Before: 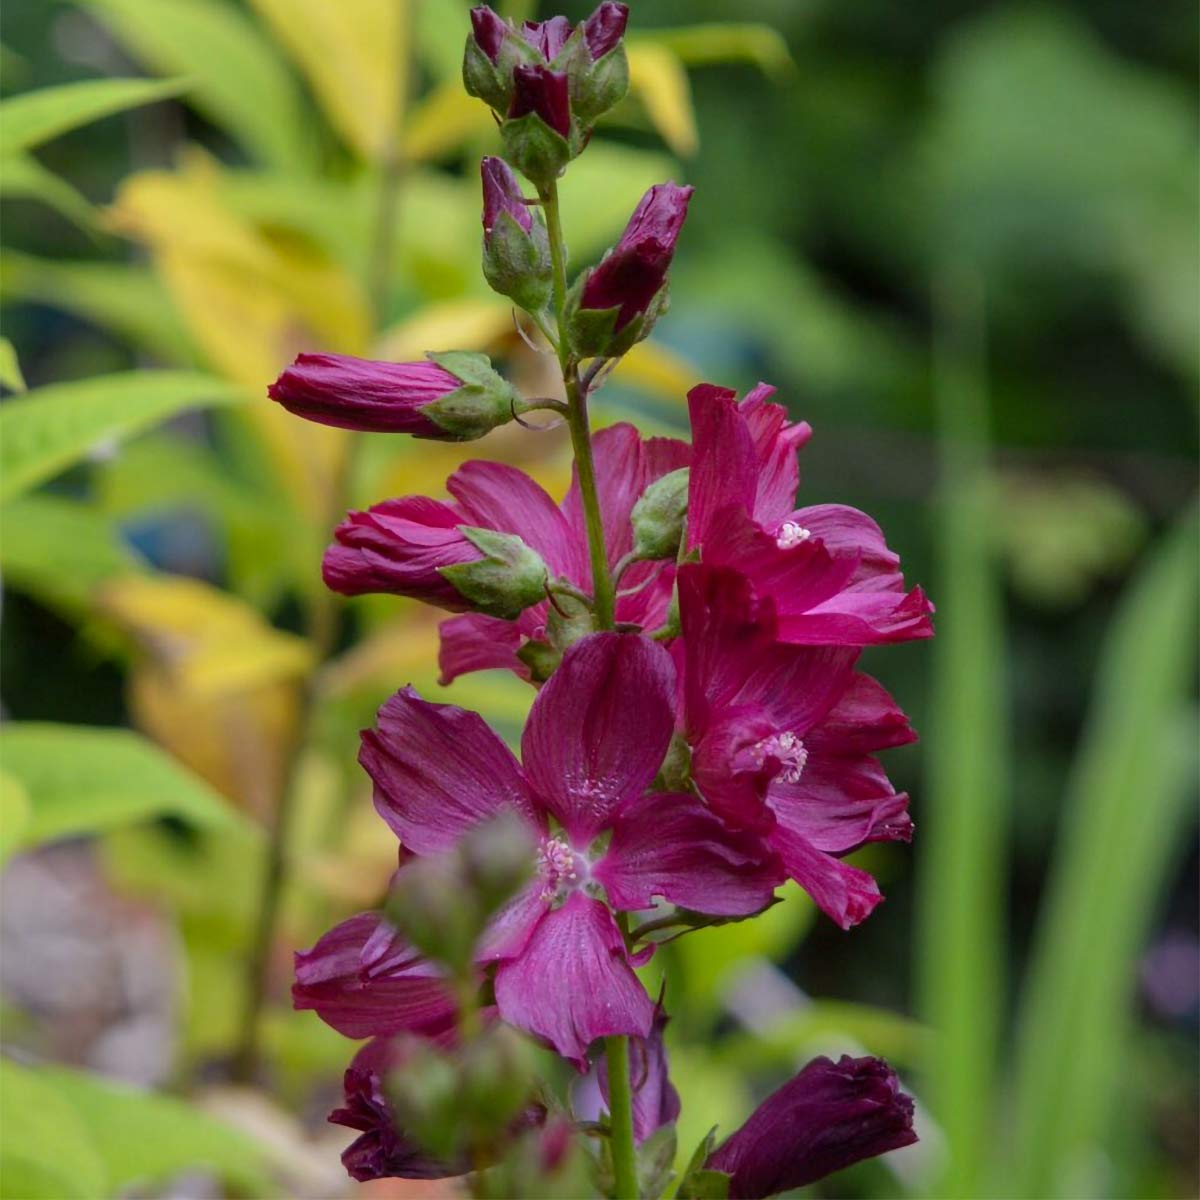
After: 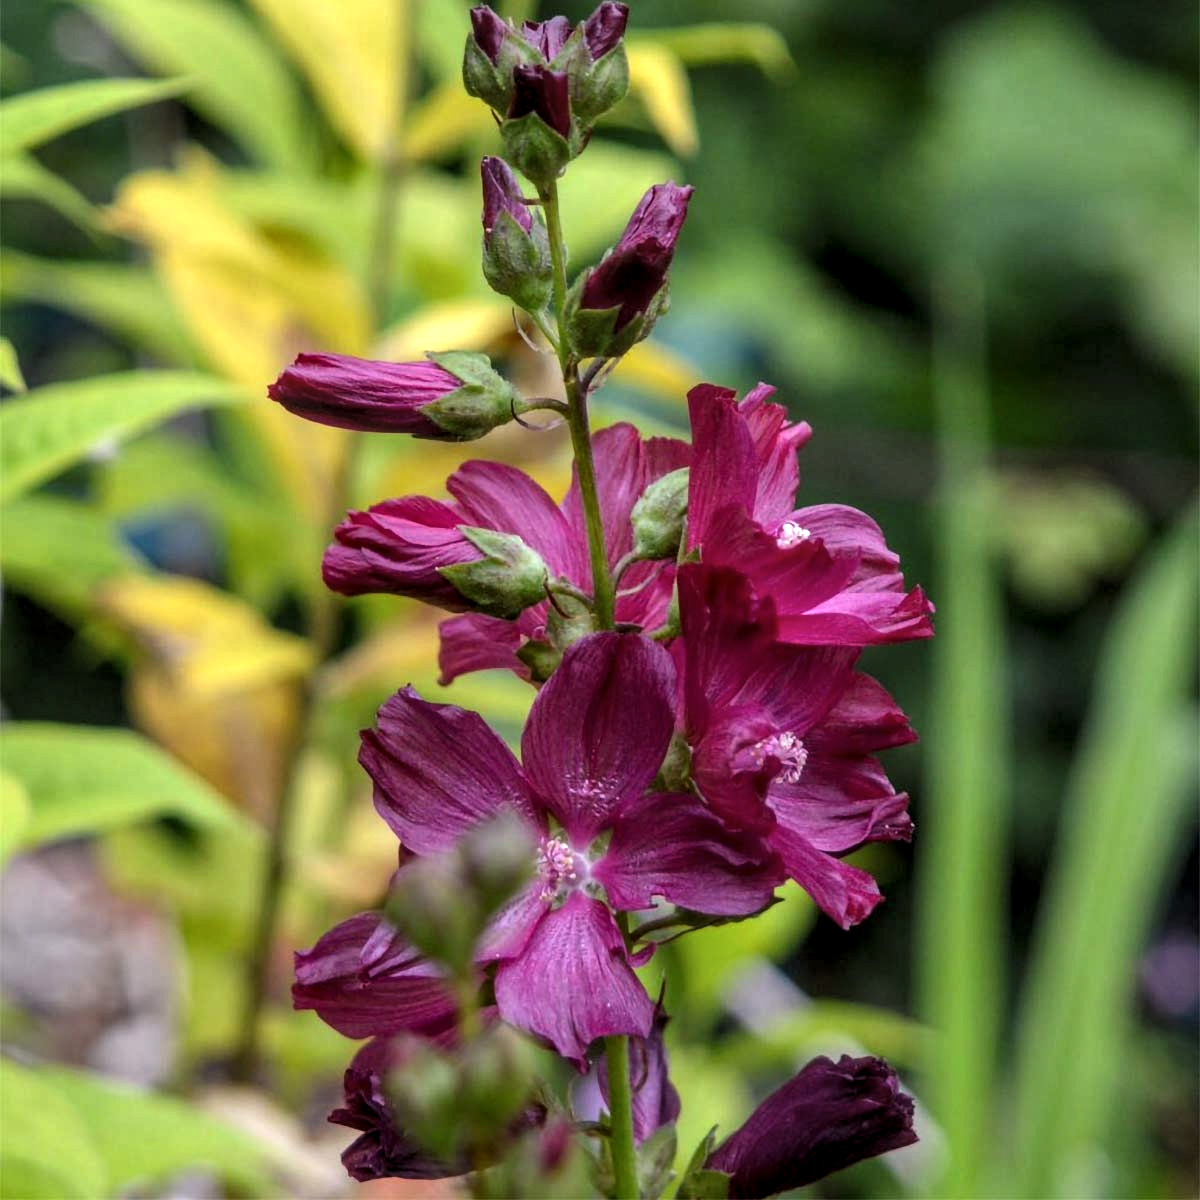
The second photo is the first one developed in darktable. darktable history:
levels: mode automatic, black 0.023%, white 99.97%, levels [0.062, 0.494, 0.925]
local contrast: detail 130%
contrast brightness saturation: contrast -0.08, brightness -0.04, saturation -0.11
